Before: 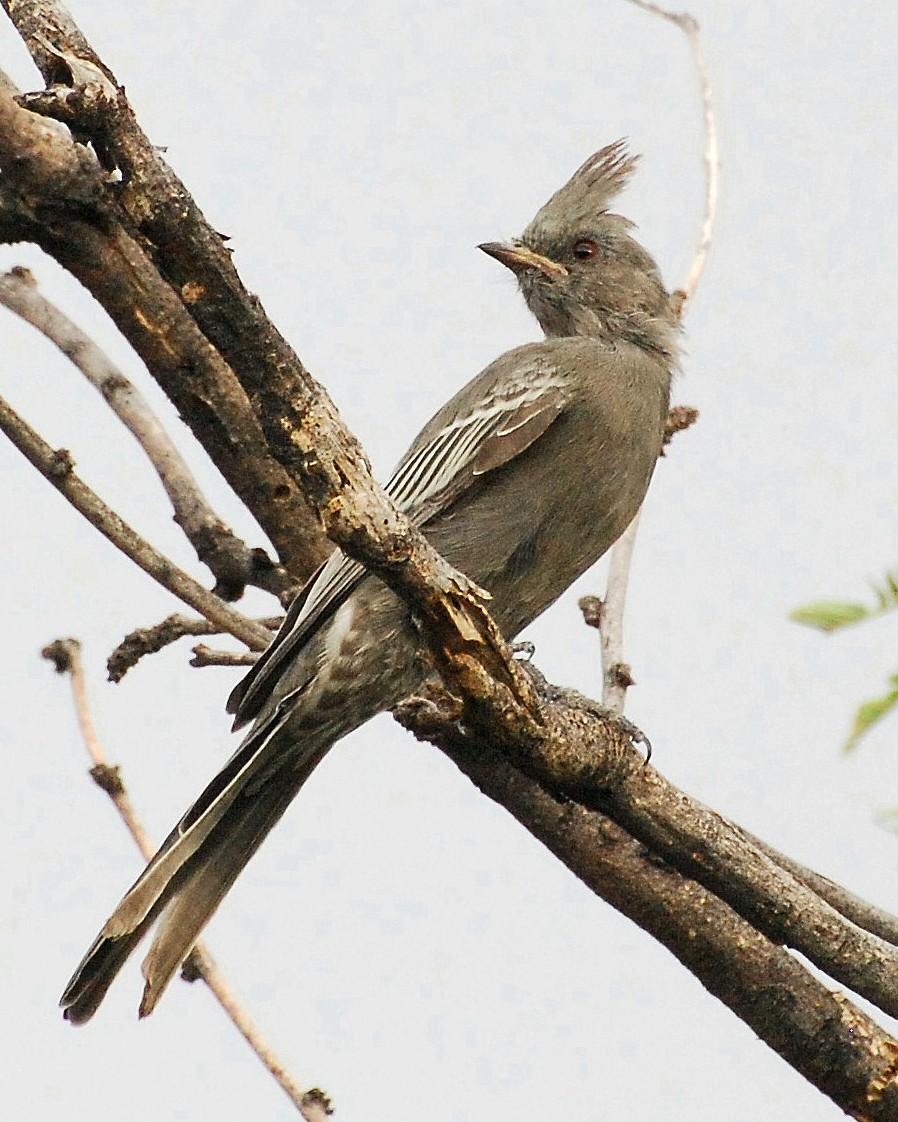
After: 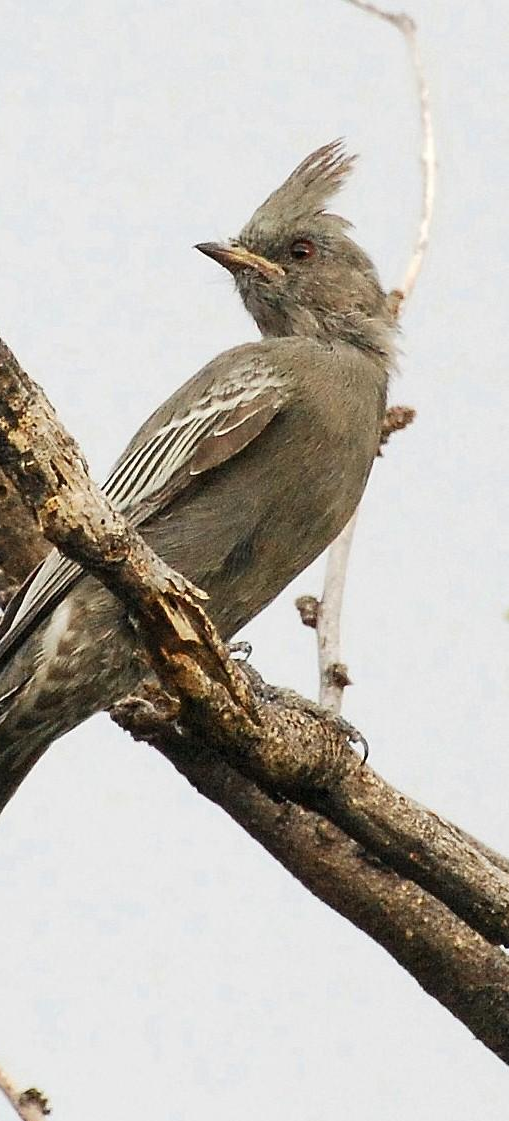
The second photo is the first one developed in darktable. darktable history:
crop: left 31.568%, top 0.002%, right 11.659%
